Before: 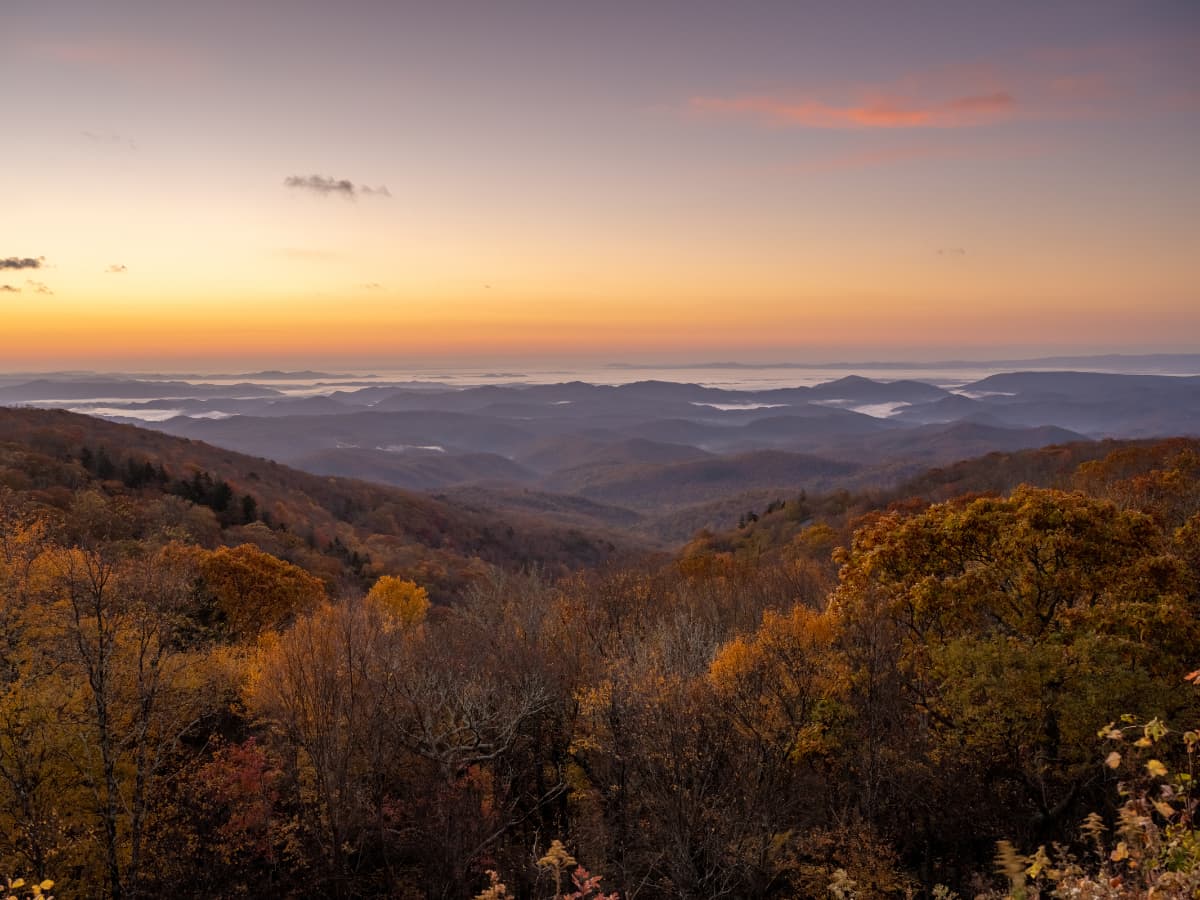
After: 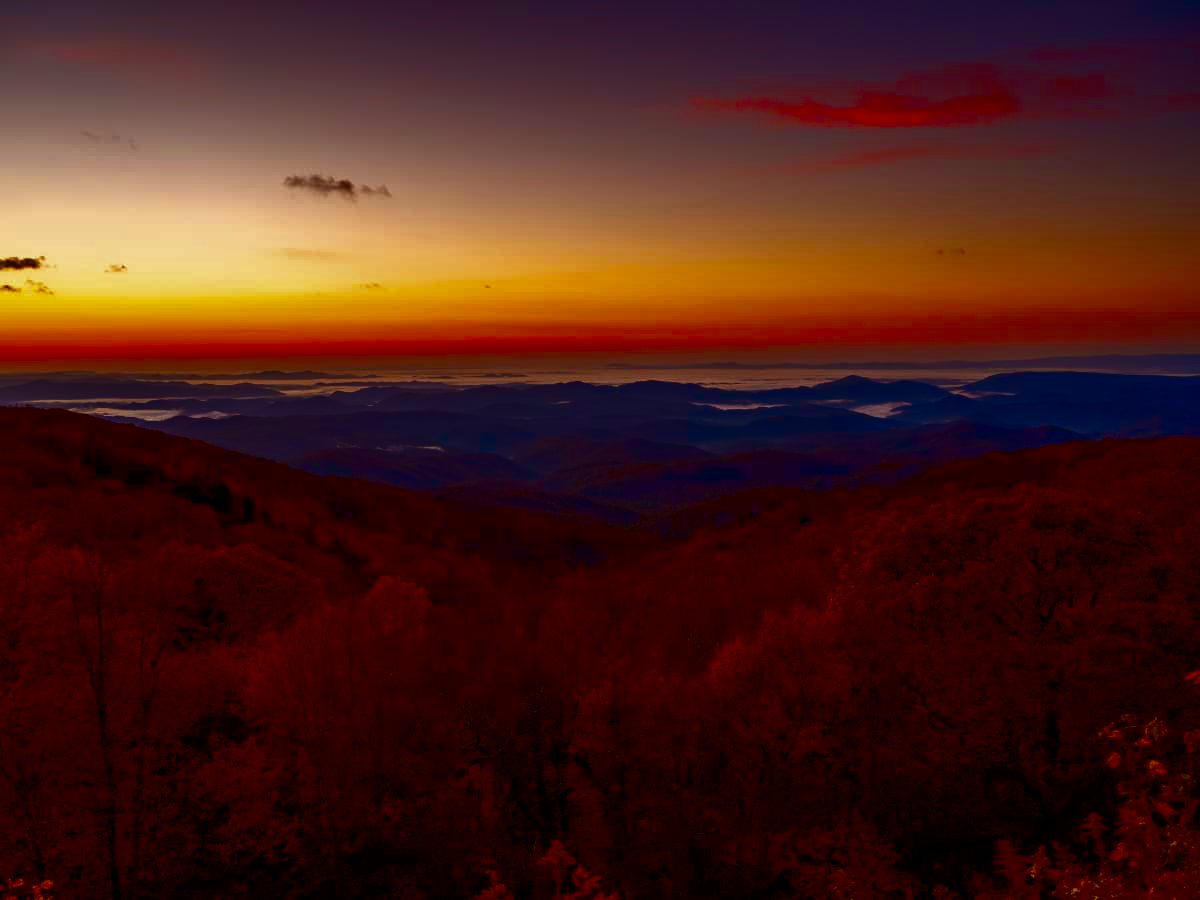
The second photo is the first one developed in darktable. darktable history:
contrast brightness saturation: brightness -0.996, saturation 0.994
color balance rgb: shadows lift › luminance -7.694%, shadows lift › chroma 2.204%, shadows lift › hue 167.76°, linear chroma grading › global chroma 9.035%, perceptual saturation grading › global saturation 20%, perceptual saturation grading › highlights -25.351%, perceptual saturation grading › shadows 25.071%, saturation formula JzAzBz (2021)
